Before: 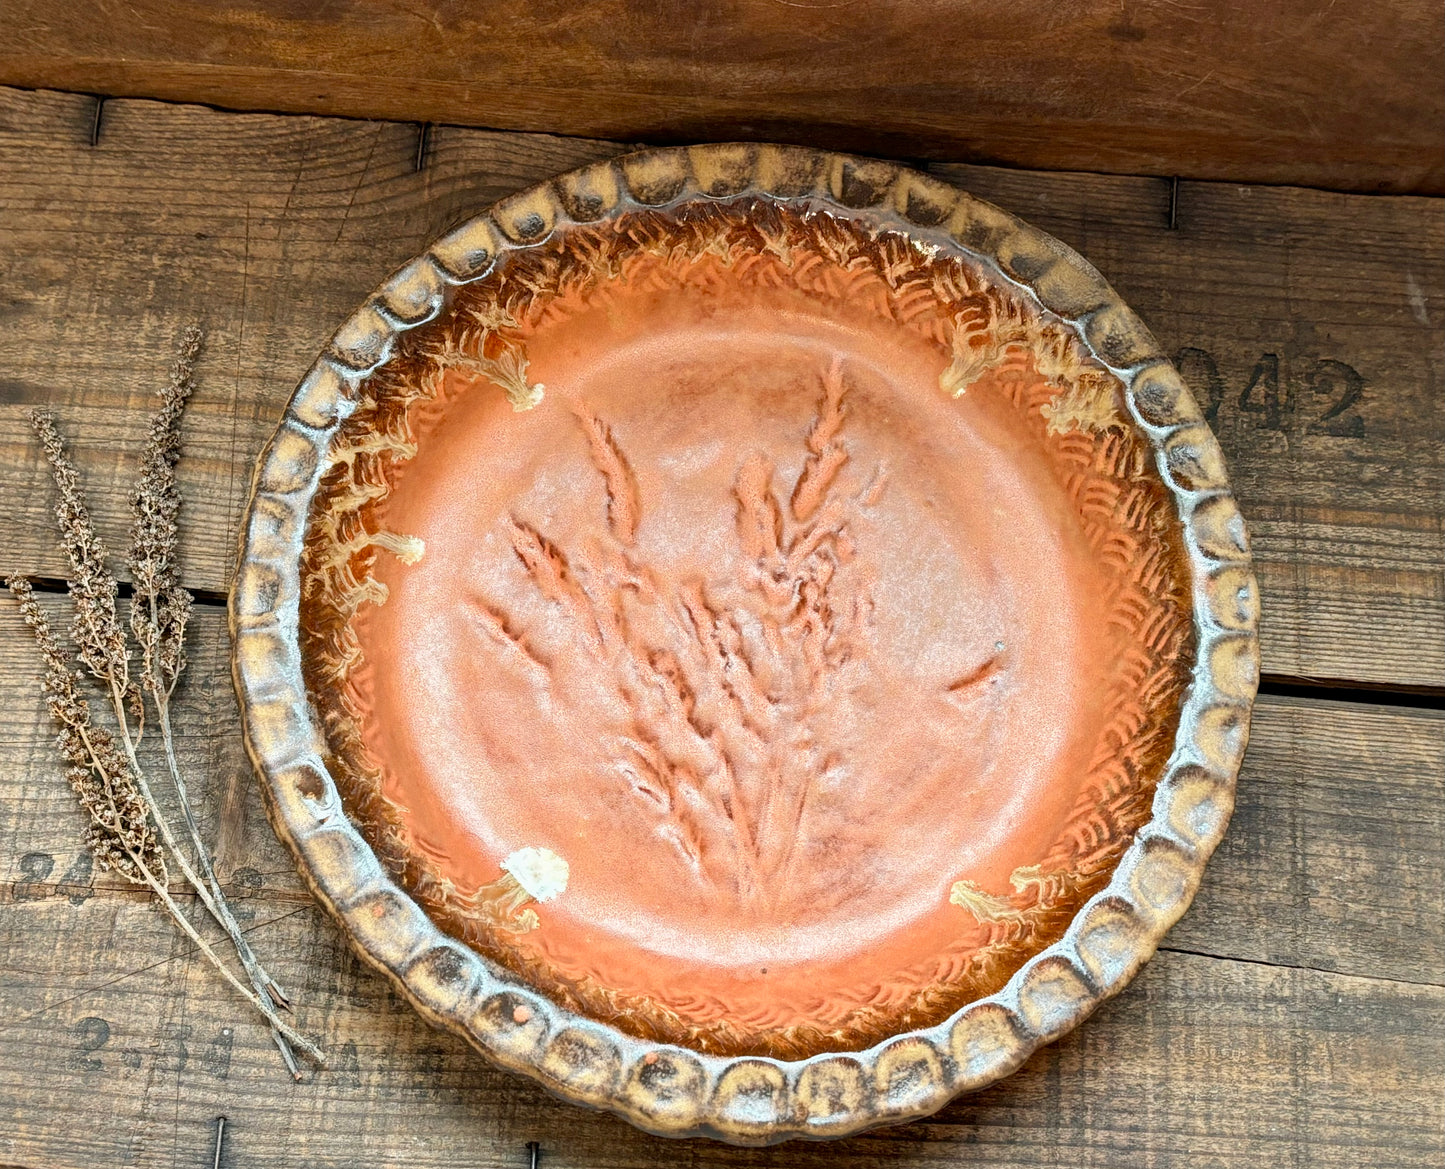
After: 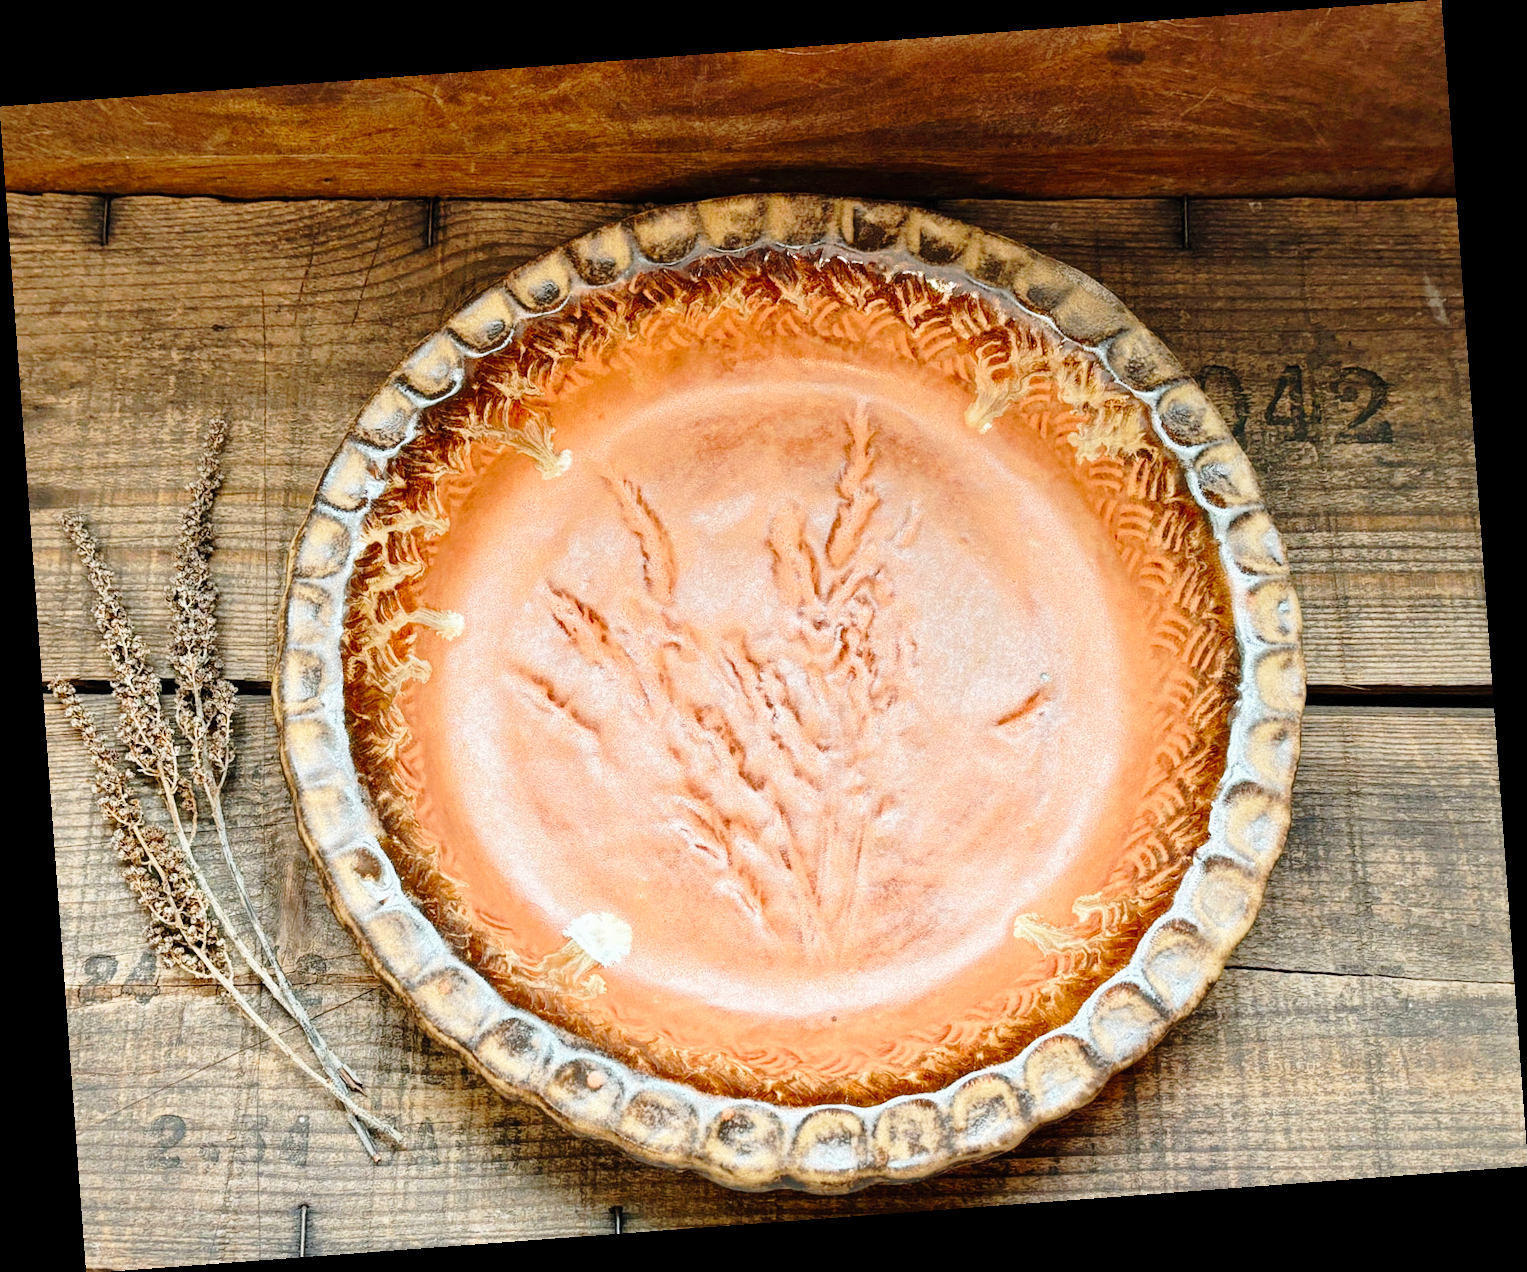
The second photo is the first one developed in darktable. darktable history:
tone curve: curves: ch0 [(0, 0) (0.003, 0.012) (0.011, 0.015) (0.025, 0.023) (0.044, 0.036) (0.069, 0.047) (0.1, 0.062) (0.136, 0.1) (0.177, 0.15) (0.224, 0.219) (0.277, 0.3) (0.335, 0.401) (0.399, 0.49) (0.468, 0.569) (0.543, 0.641) (0.623, 0.73) (0.709, 0.806) (0.801, 0.88) (0.898, 0.939) (1, 1)], preserve colors none
rotate and perspective: rotation -4.25°, automatic cropping off
